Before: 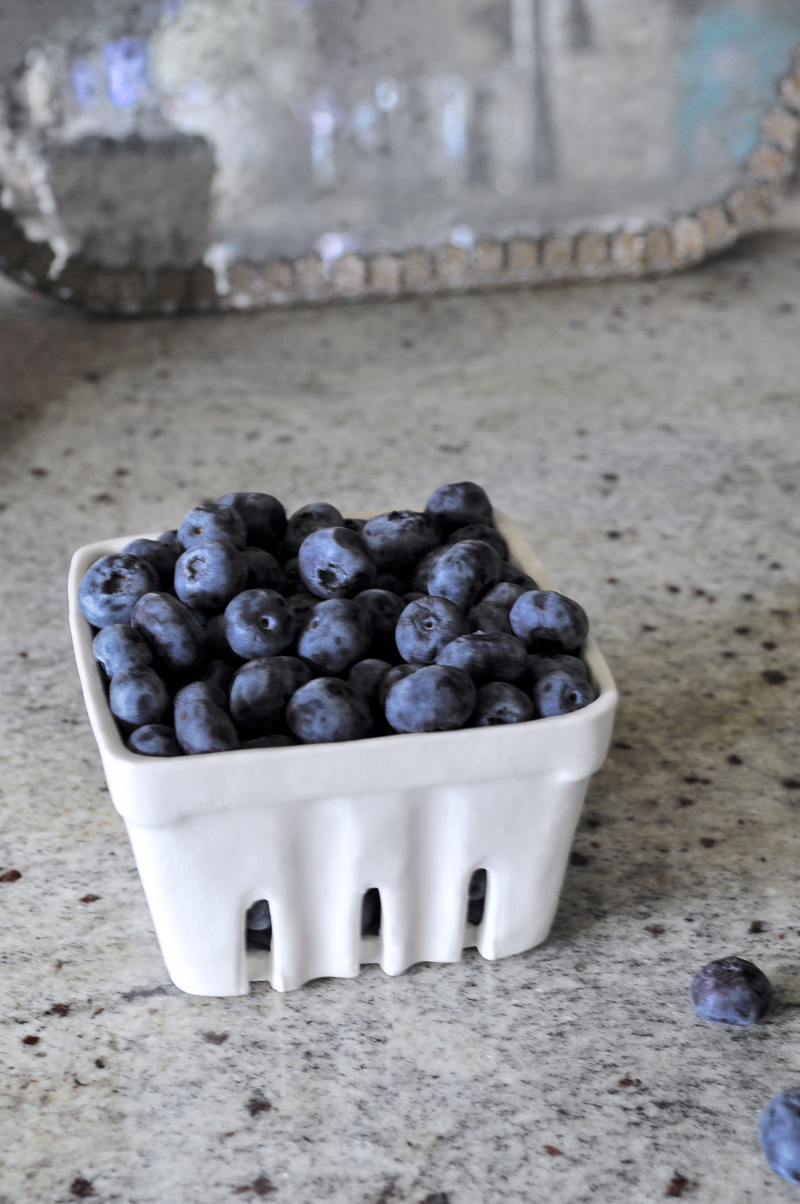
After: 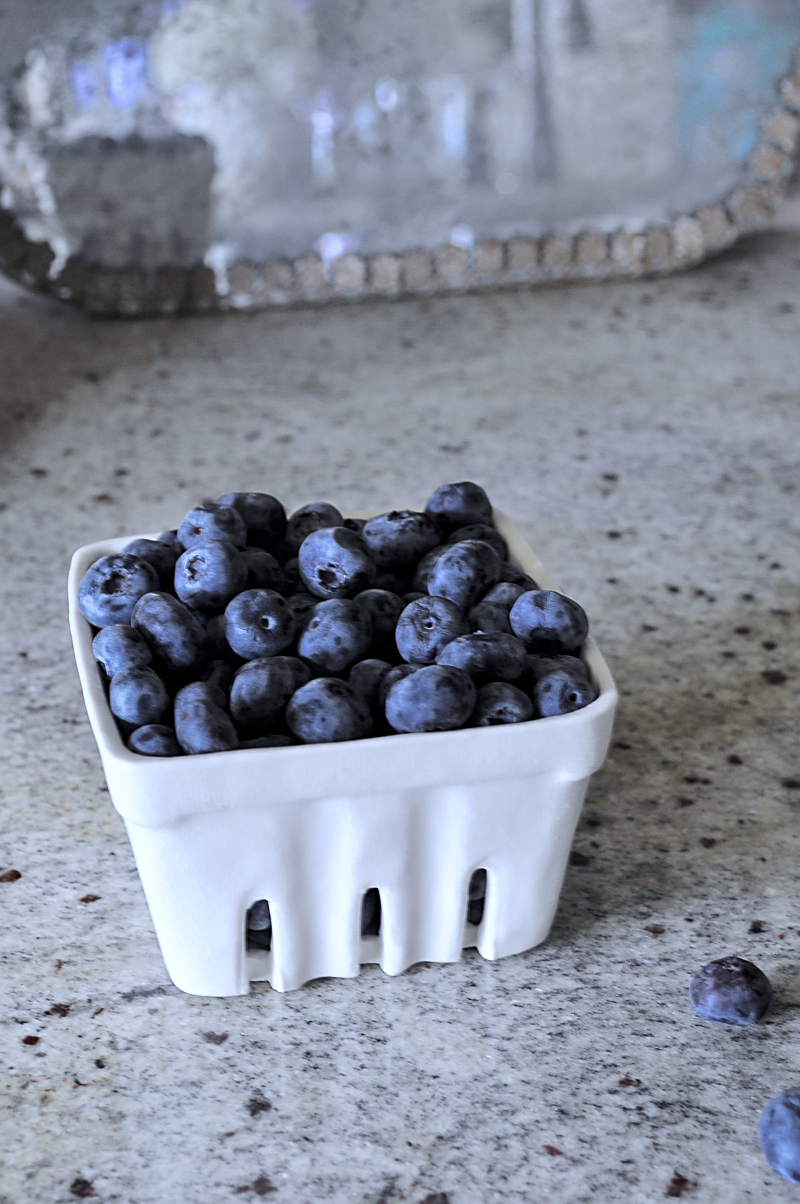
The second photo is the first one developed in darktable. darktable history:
sharpen: on, module defaults
color balance rgb: global vibrance 1%
white balance: red 0.954, blue 1.079
